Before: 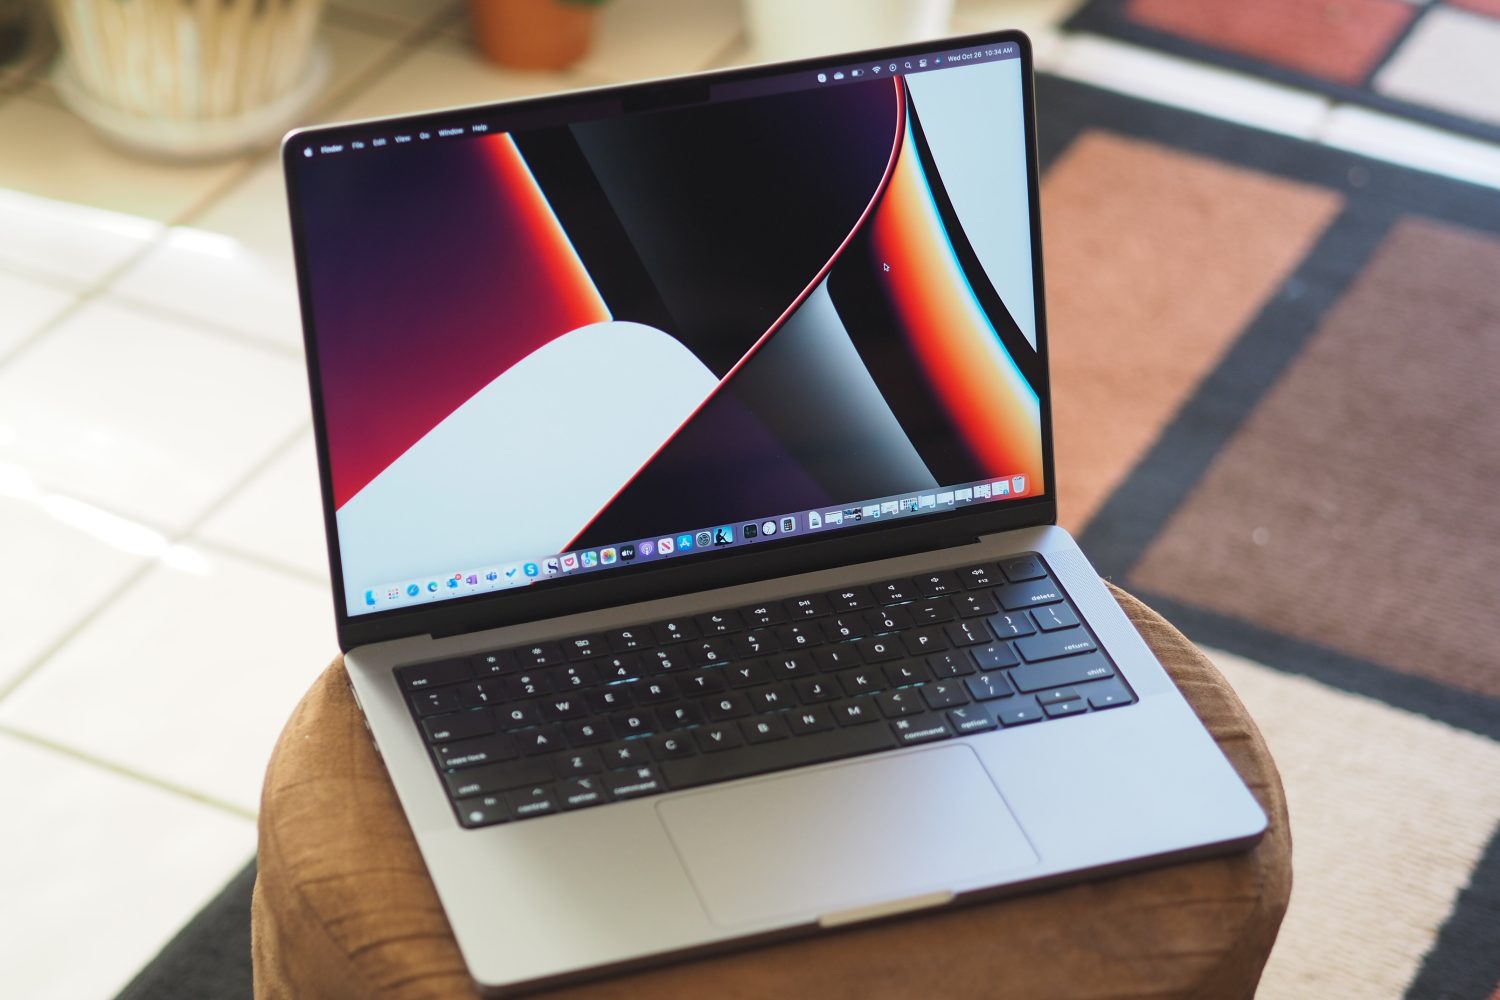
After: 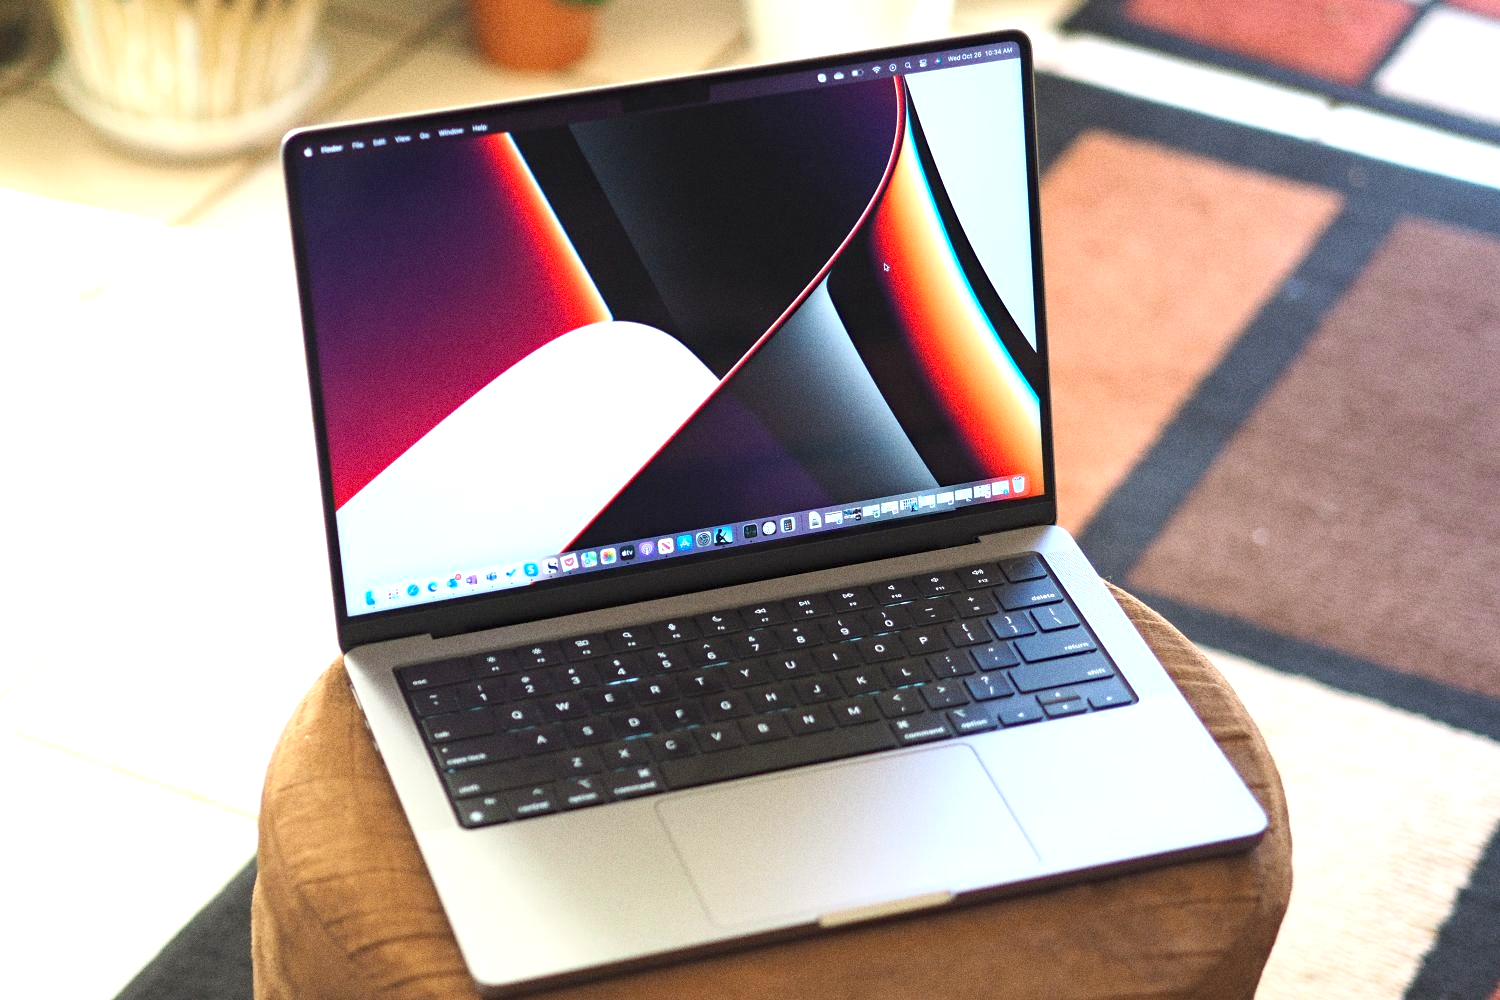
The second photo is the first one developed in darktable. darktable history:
exposure: exposure 0.74 EV, compensate highlight preservation false
grain: coarseness 8.68 ISO, strength 31.94%
haze removal: compatibility mode true, adaptive false
